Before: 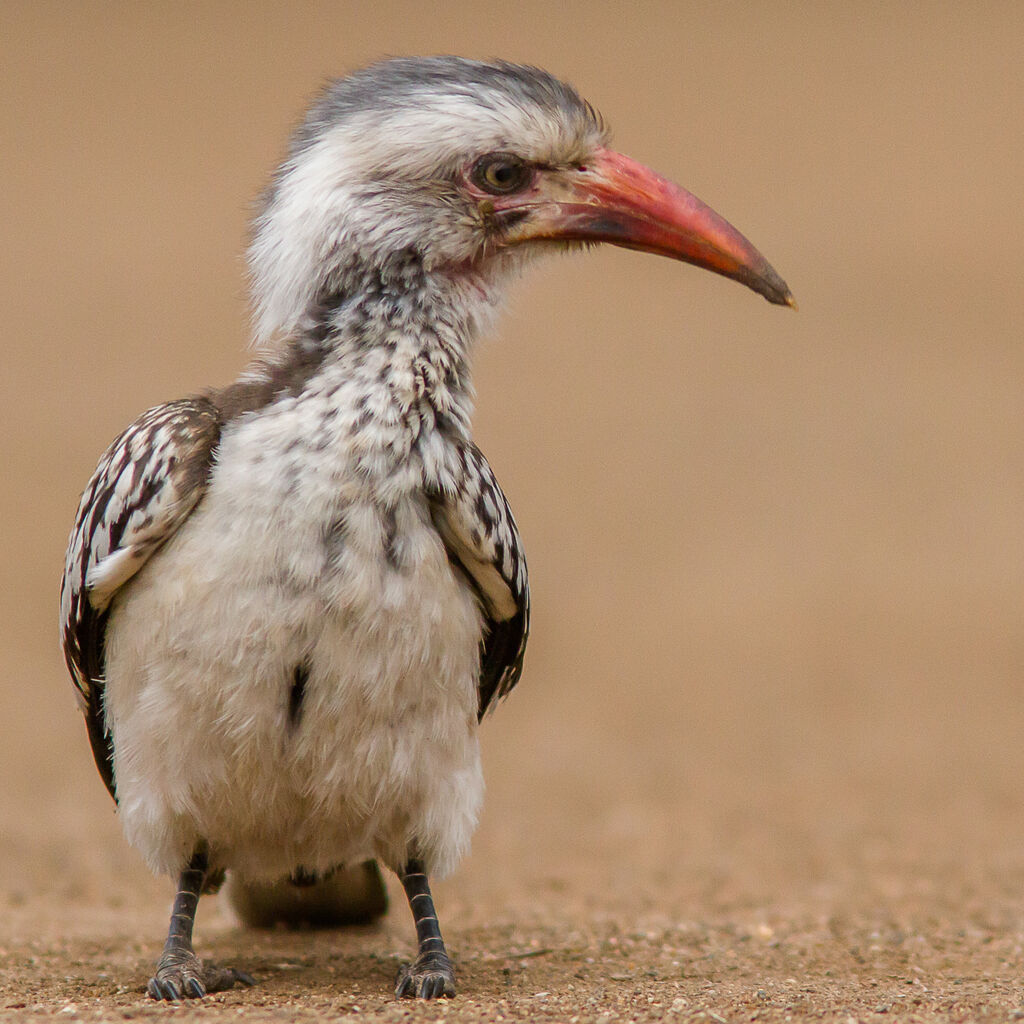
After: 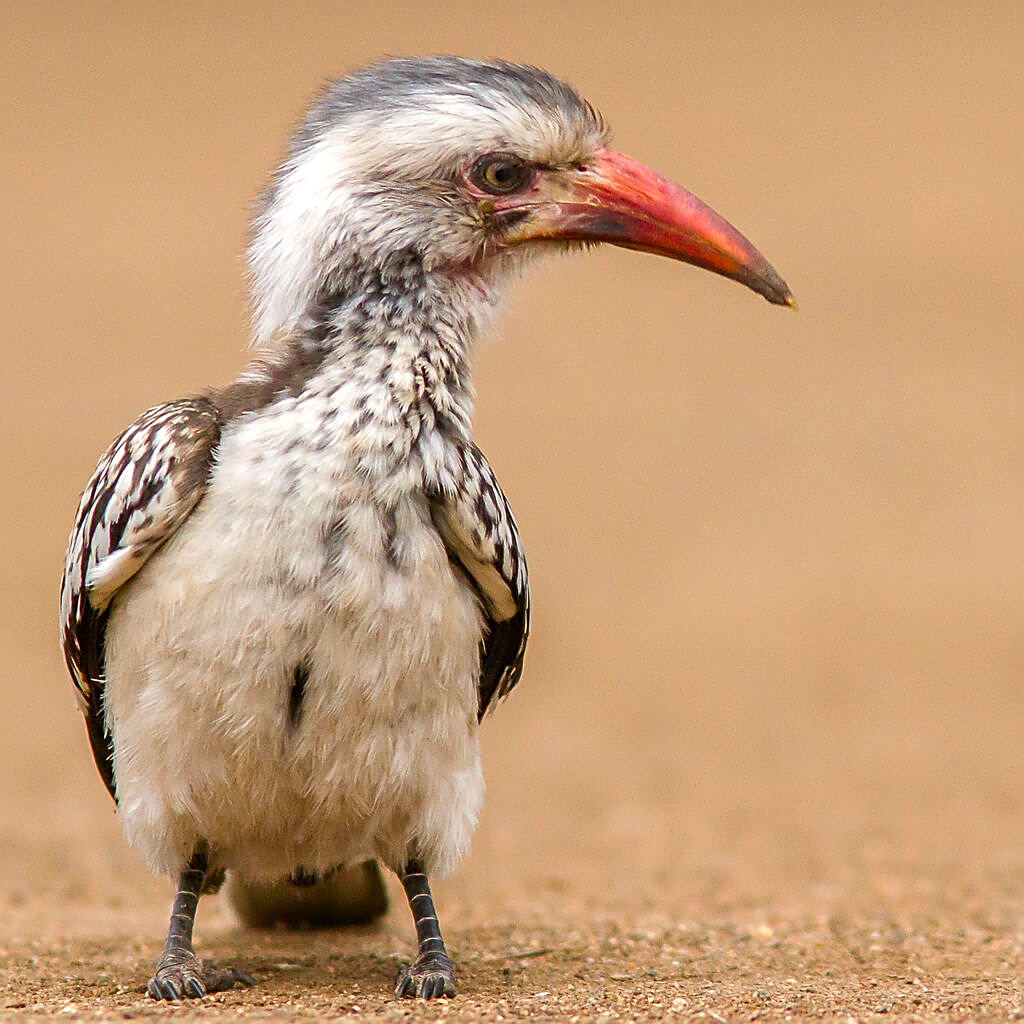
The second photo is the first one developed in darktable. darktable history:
exposure: exposure 0.432 EV, compensate highlight preservation false
contrast brightness saturation: contrast 0.042, saturation 0.158
sharpen: on, module defaults
